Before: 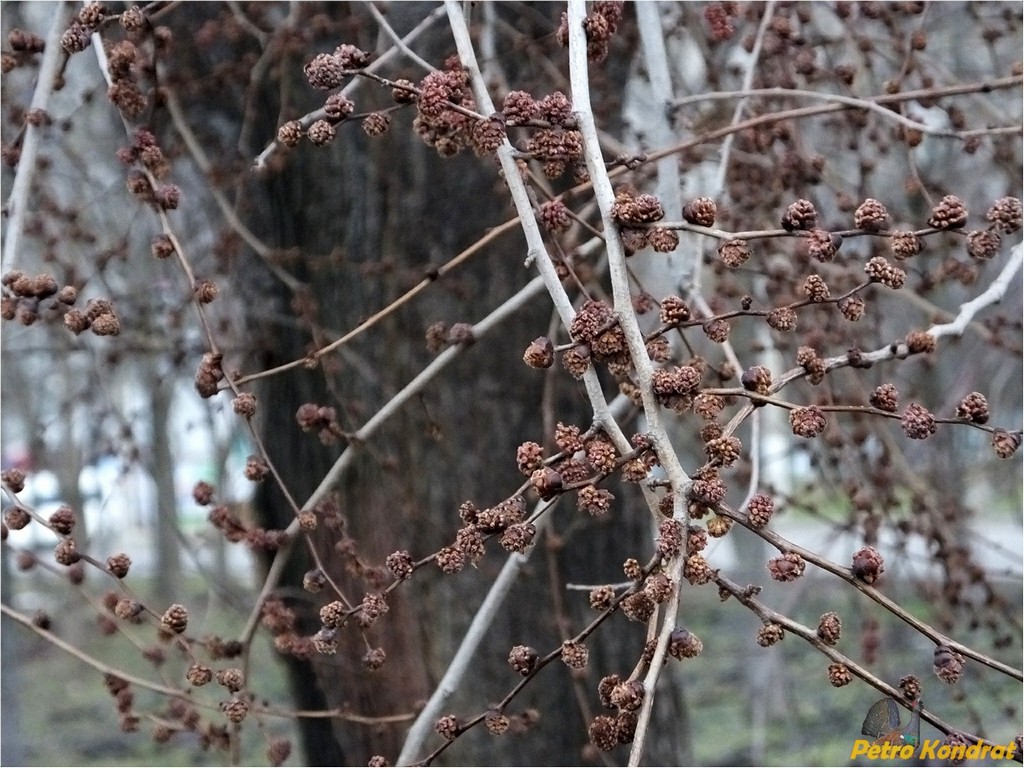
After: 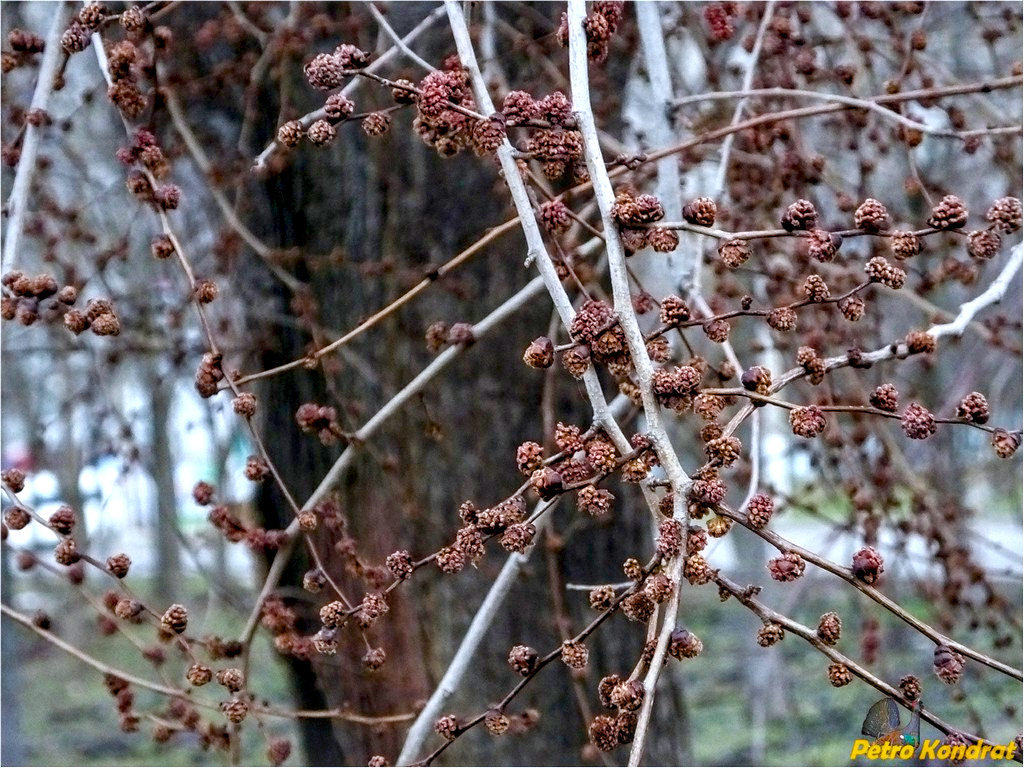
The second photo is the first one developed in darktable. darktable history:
local contrast: detail 130%
color balance rgb: power › hue 172.86°, highlights gain › luminance 16.778%, highlights gain › chroma 2.874%, highlights gain › hue 260.28°, global offset › luminance -0.511%, linear chroma grading › global chroma 9.722%, perceptual saturation grading › global saturation 19.689%, perceptual saturation grading › highlights -25.366%, perceptual saturation grading › shadows 50.165%, global vibrance 20%
